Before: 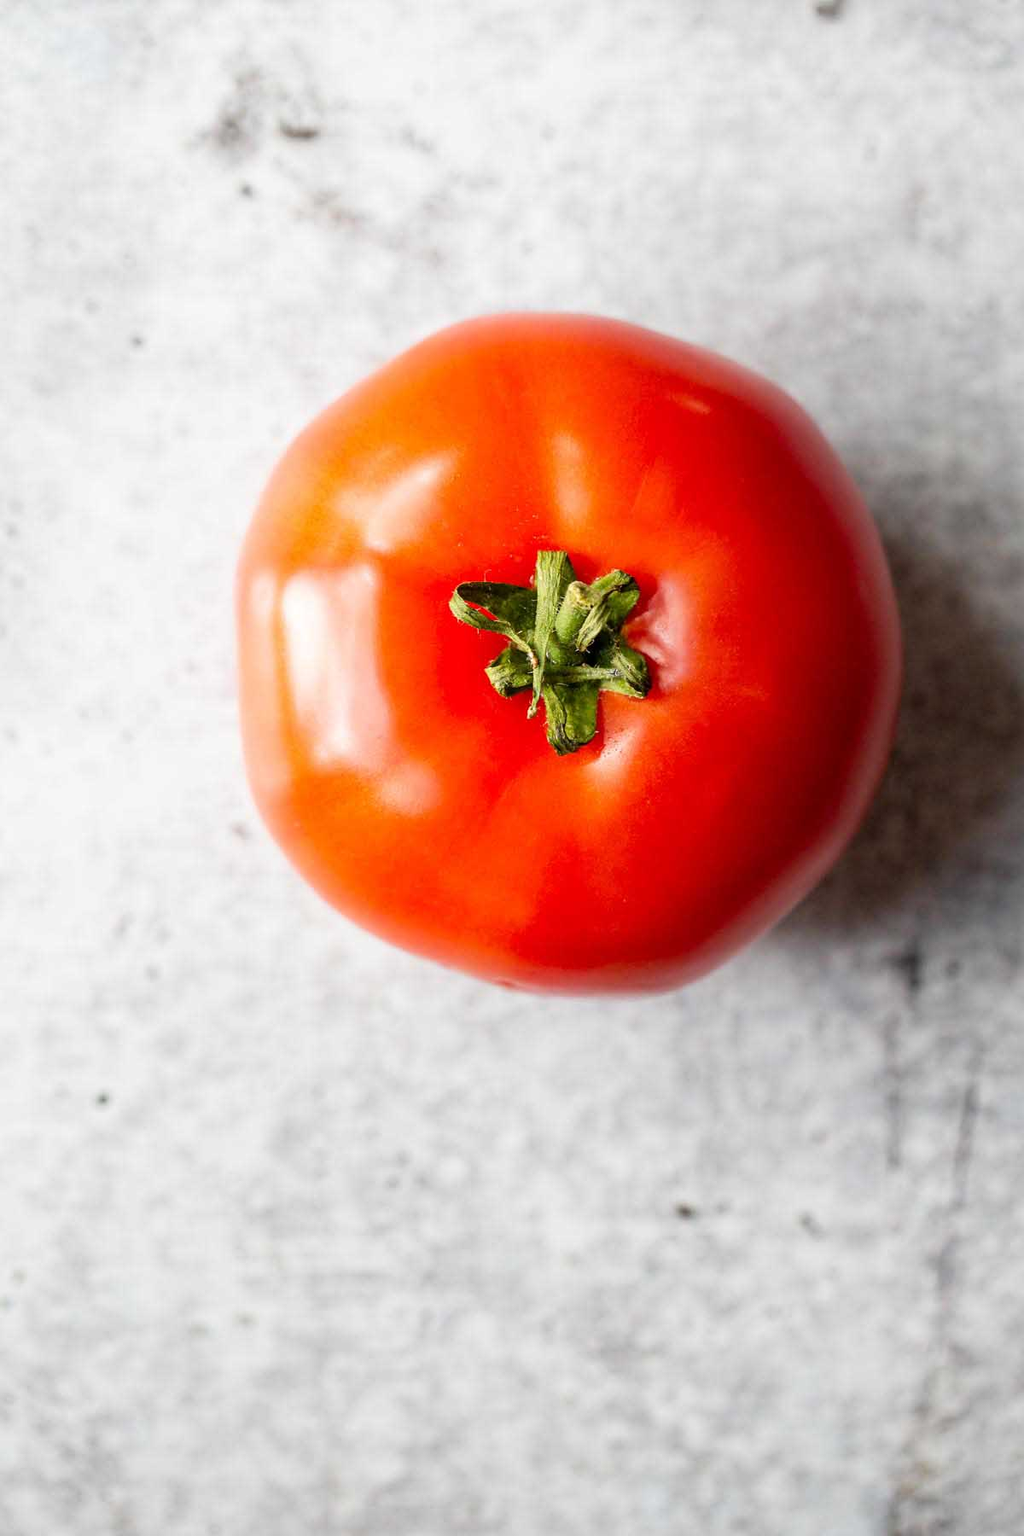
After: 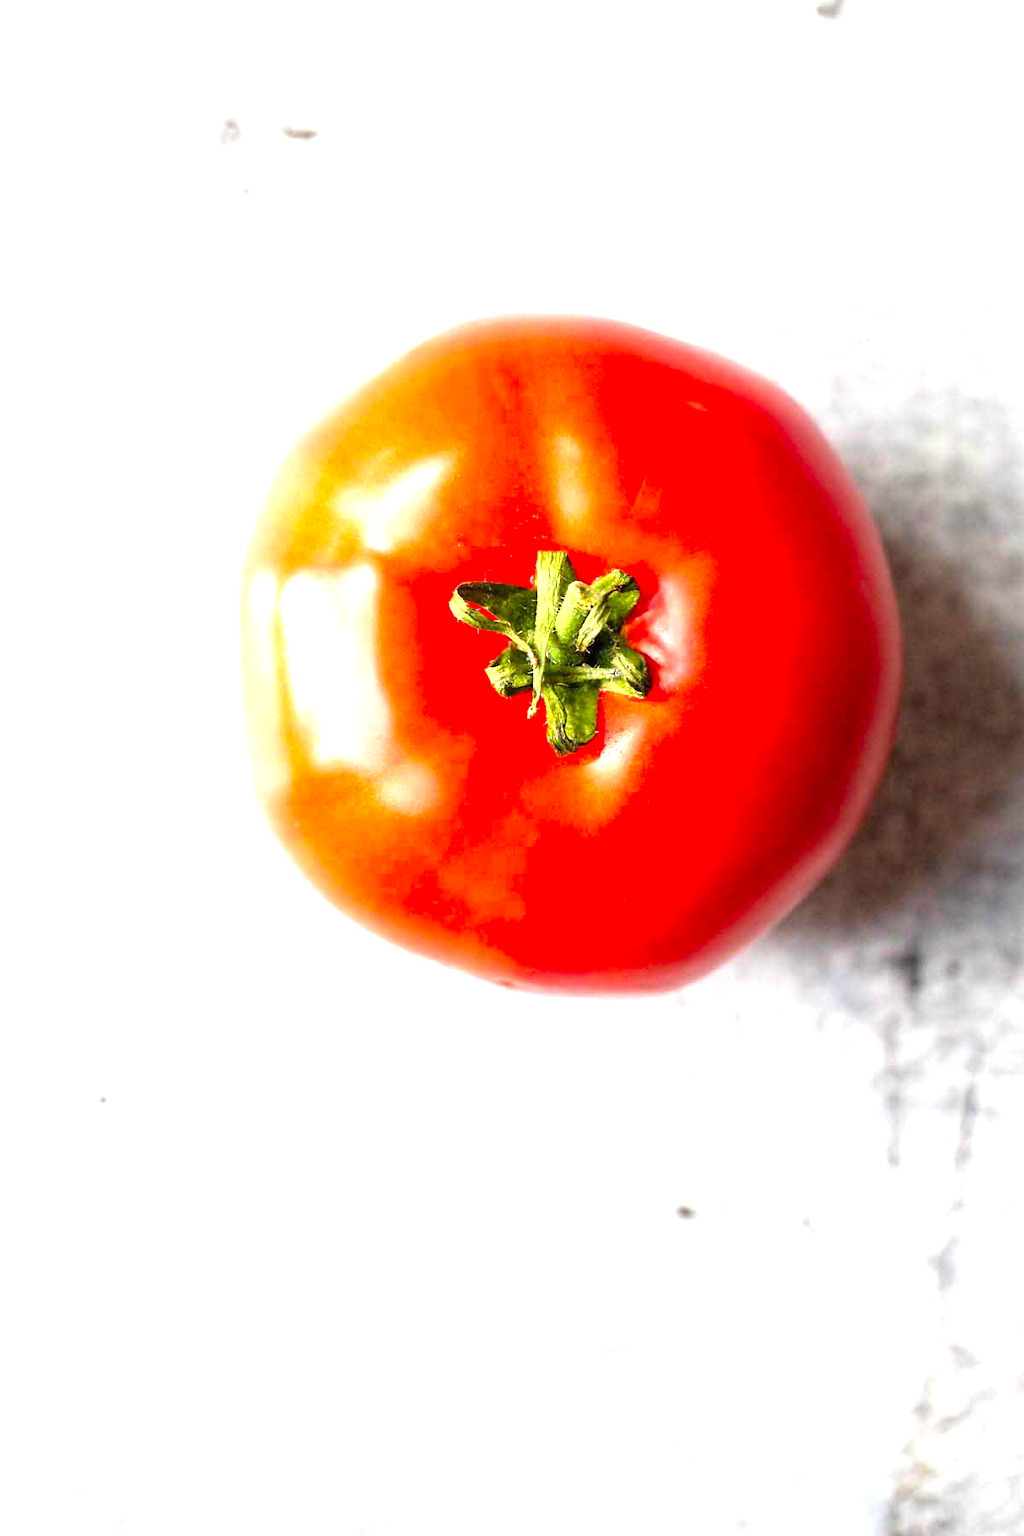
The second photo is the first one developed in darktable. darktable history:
exposure: black level correction 0, exposure 1.098 EV, compensate highlight preservation false
contrast brightness saturation: saturation 0.129
